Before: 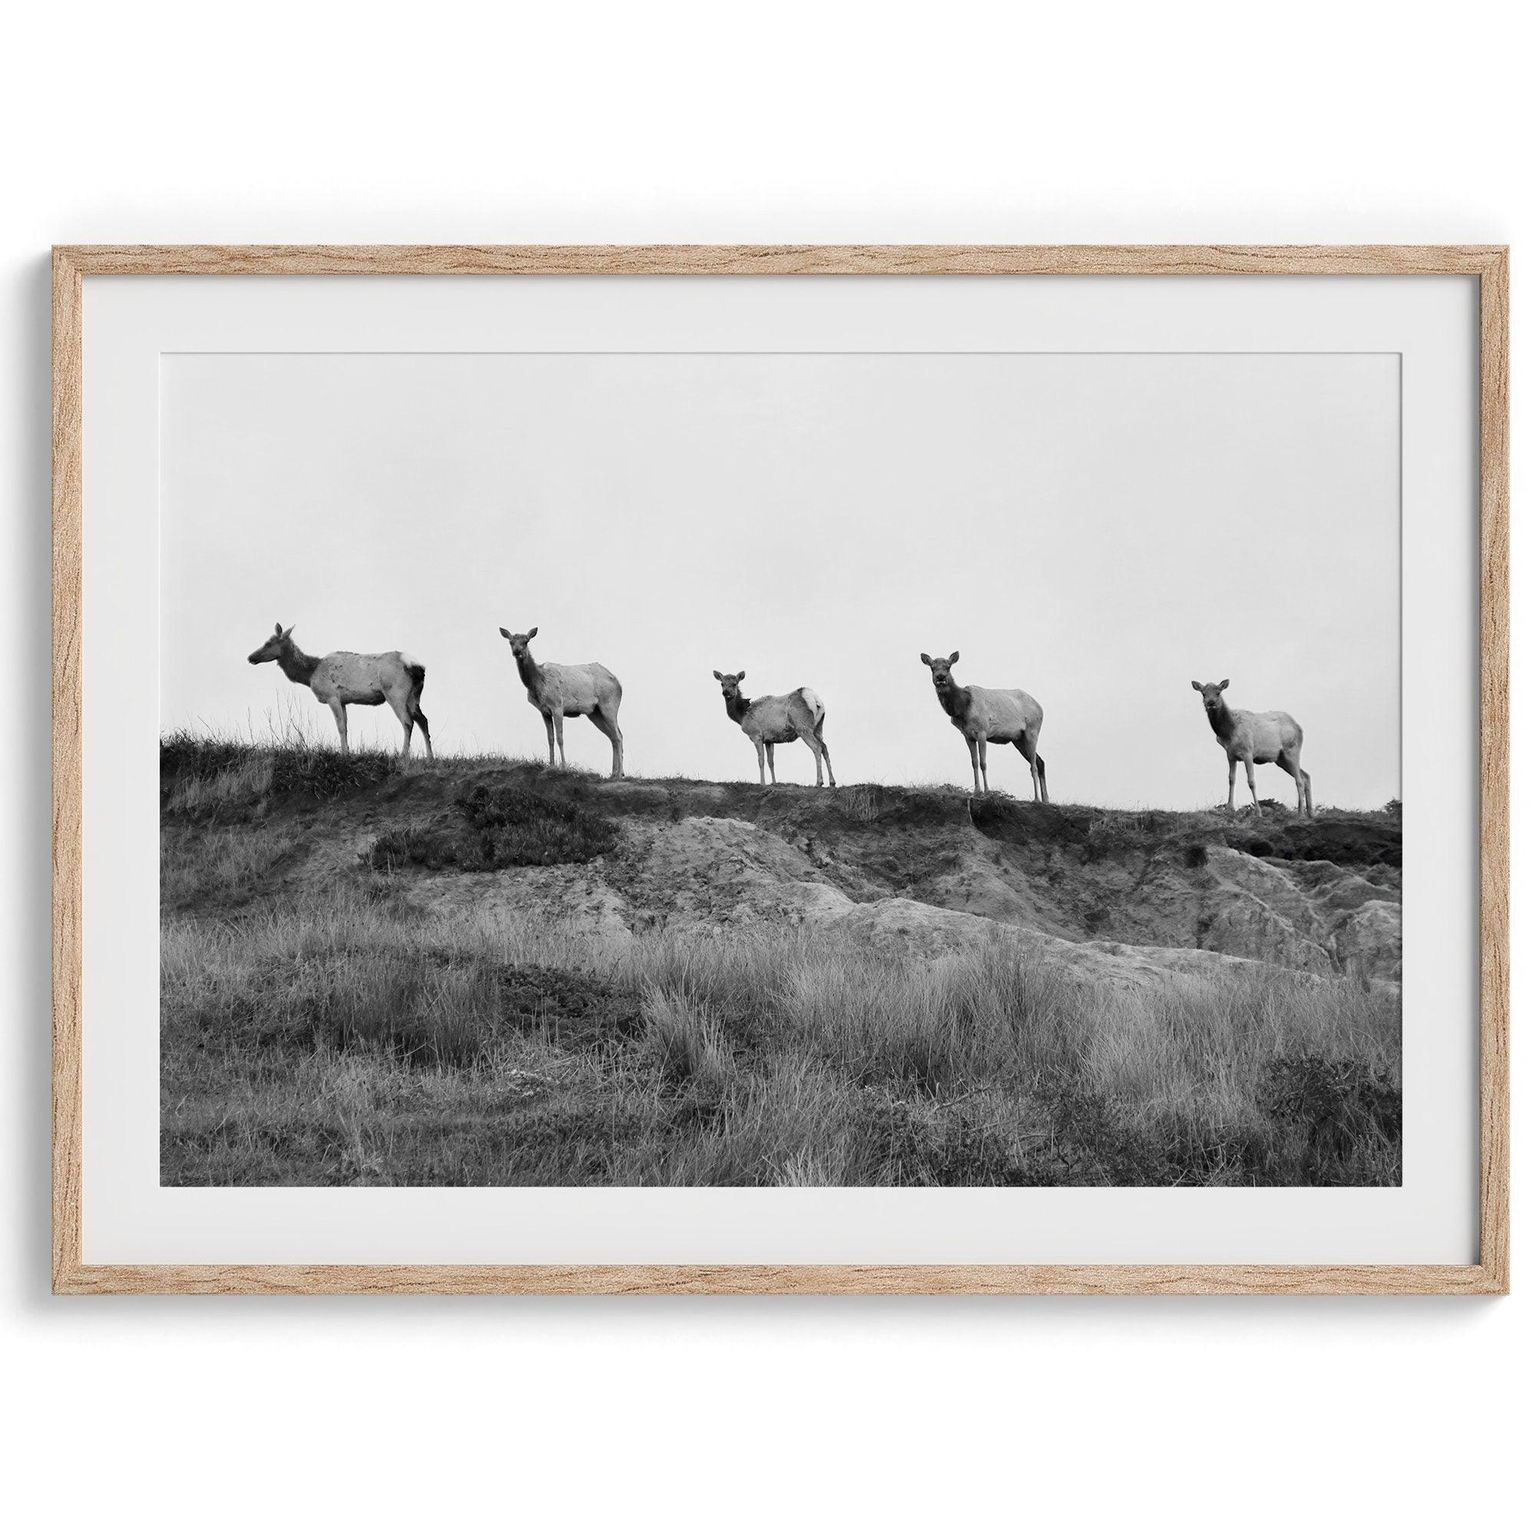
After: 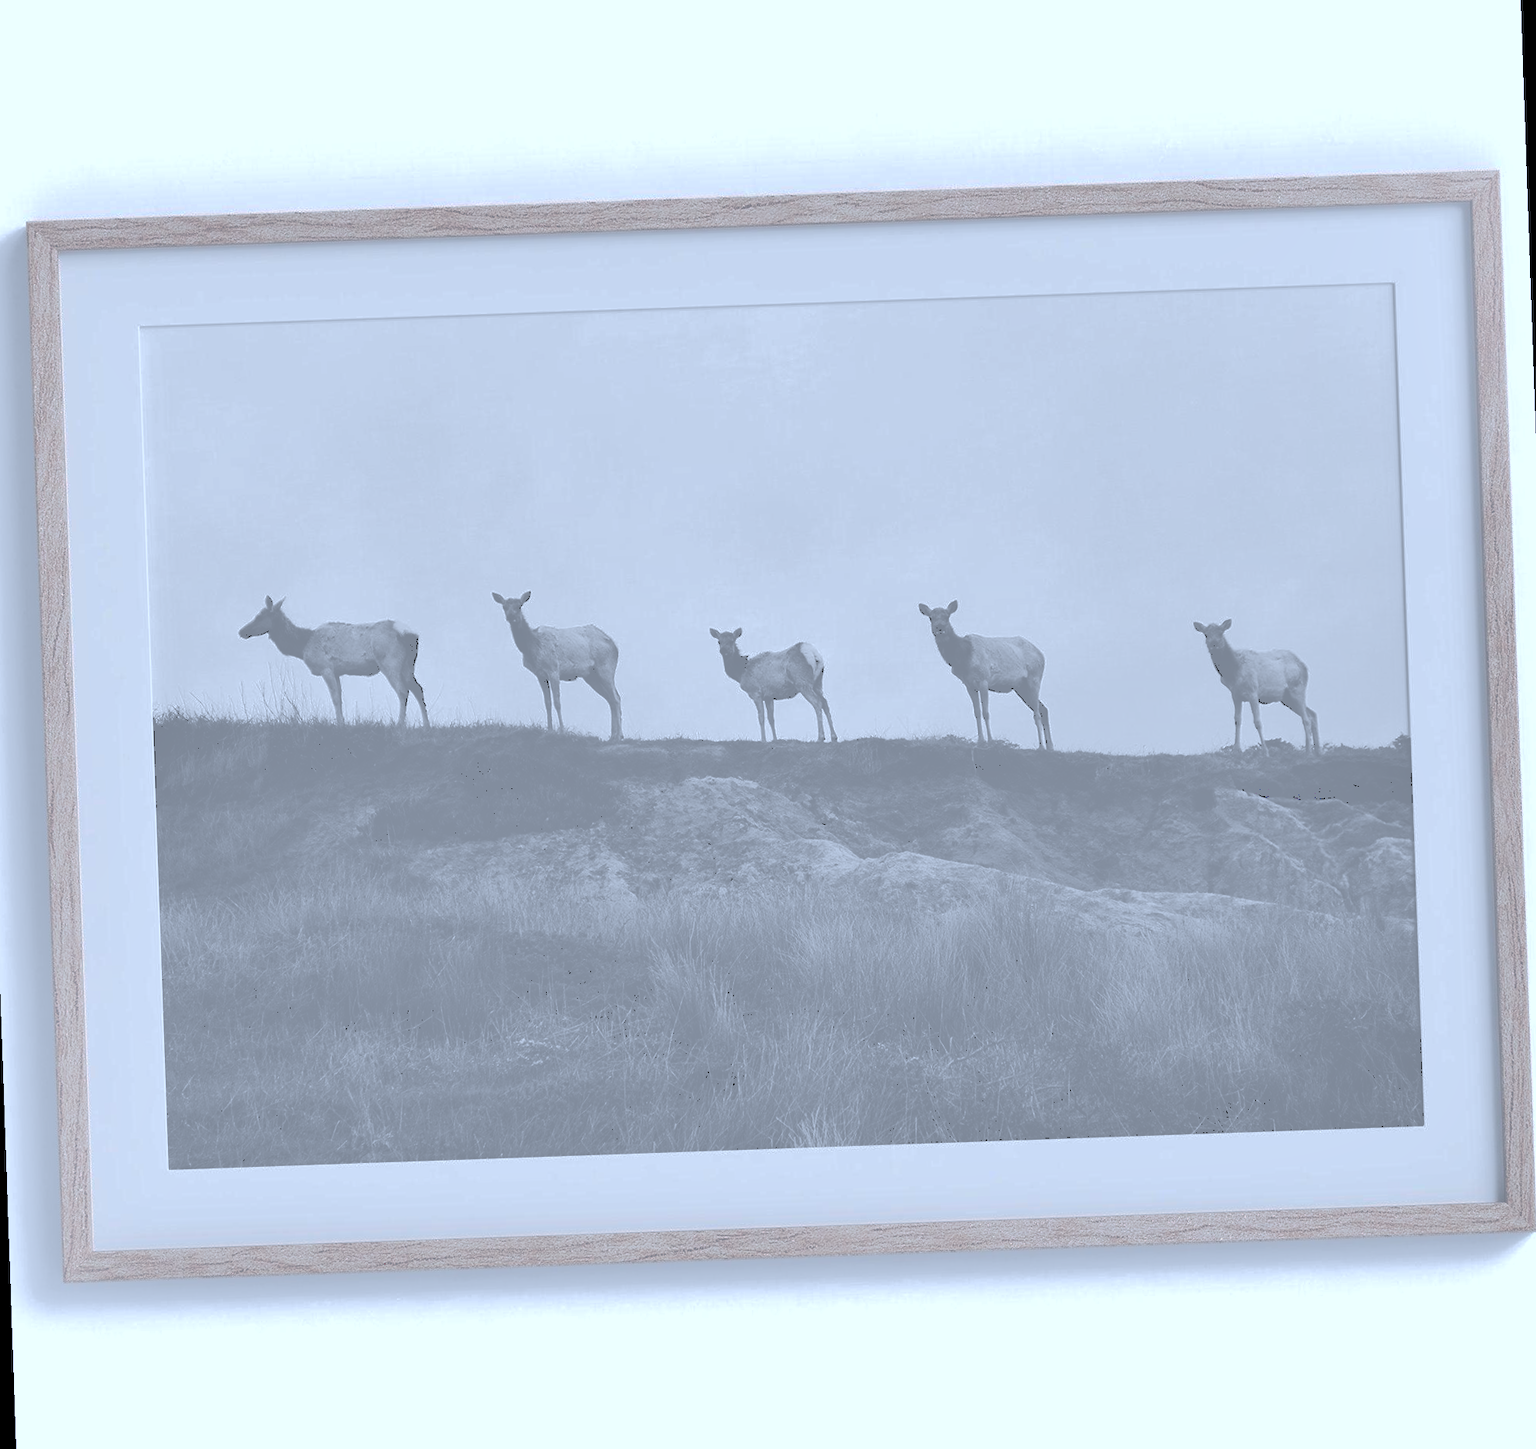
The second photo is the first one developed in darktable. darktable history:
color correction: highlights a* -2.24, highlights b* -18.1
tone equalizer: -8 EV 0.06 EV, smoothing diameter 25%, edges refinement/feathering 10, preserve details guided filter
rotate and perspective: rotation -2°, crop left 0.022, crop right 0.978, crop top 0.049, crop bottom 0.951
shadows and highlights: radius 125.46, shadows 30.51, highlights -30.51, low approximation 0.01, soften with gaussian
tone curve: curves: ch0 [(0, 0) (0.003, 0.6) (0.011, 0.6) (0.025, 0.601) (0.044, 0.601) (0.069, 0.601) (0.1, 0.601) (0.136, 0.602) (0.177, 0.605) (0.224, 0.609) (0.277, 0.615) (0.335, 0.625) (0.399, 0.633) (0.468, 0.654) (0.543, 0.676) (0.623, 0.71) (0.709, 0.753) (0.801, 0.802) (0.898, 0.85) (1, 1)], preserve colors none
color balance rgb: perceptual saturation grading › global saturation 20%, perceptual saturation grading › highlights -25%, perceptual saturation grading › shadows 25%
